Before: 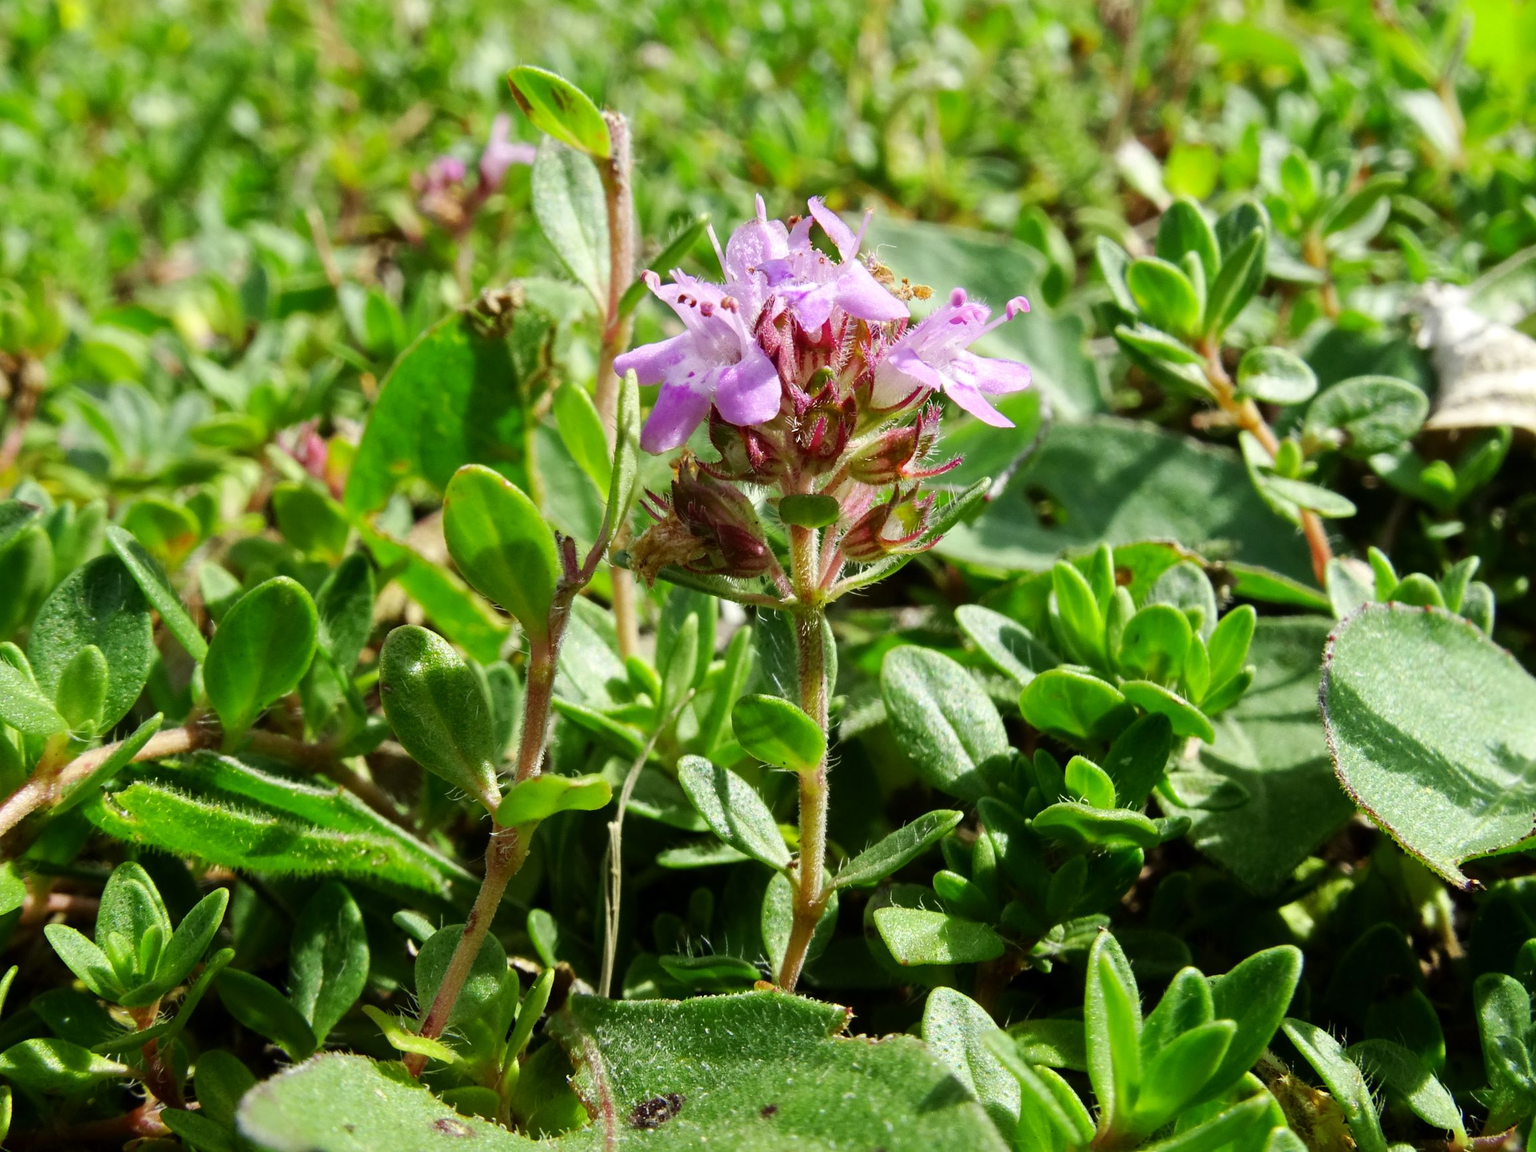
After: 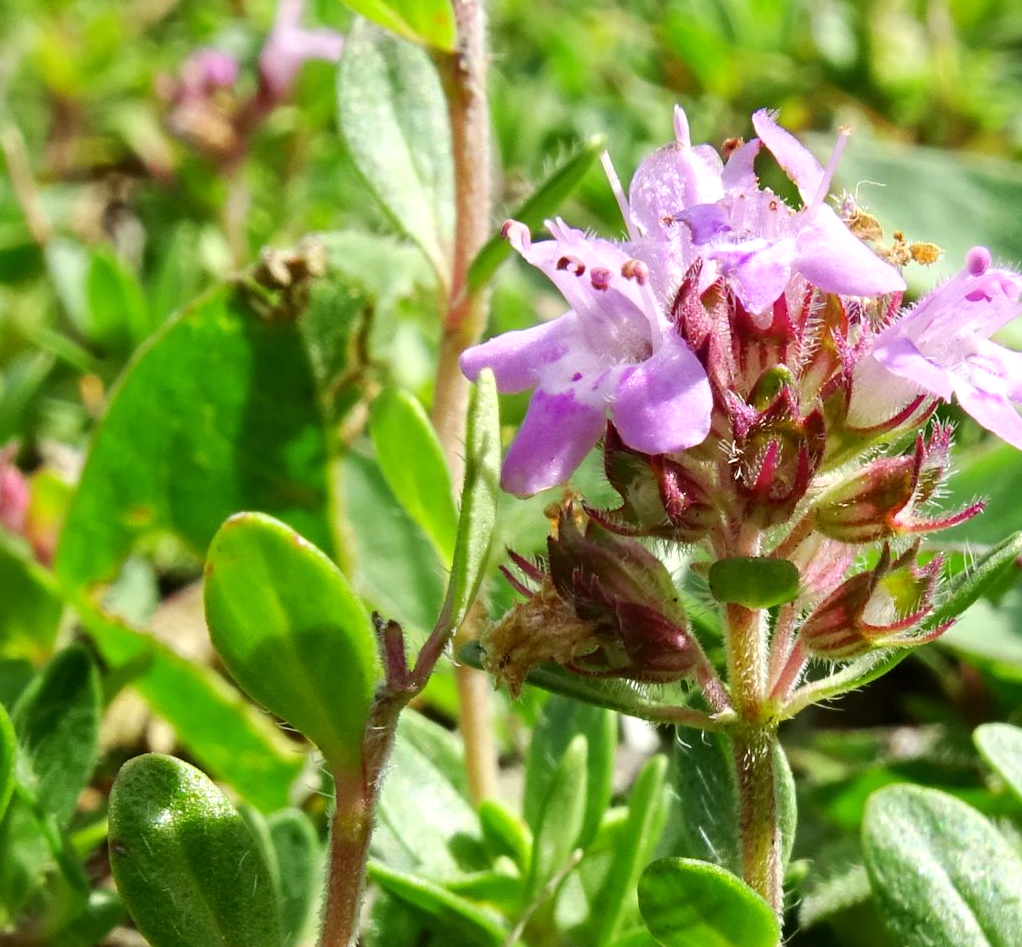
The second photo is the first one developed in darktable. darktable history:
crop: left 20.02%, top 10.791%, right 35.681%, bottom 34.525%
exposure: exposure 0.222 EV, compensate highlight preservation false
